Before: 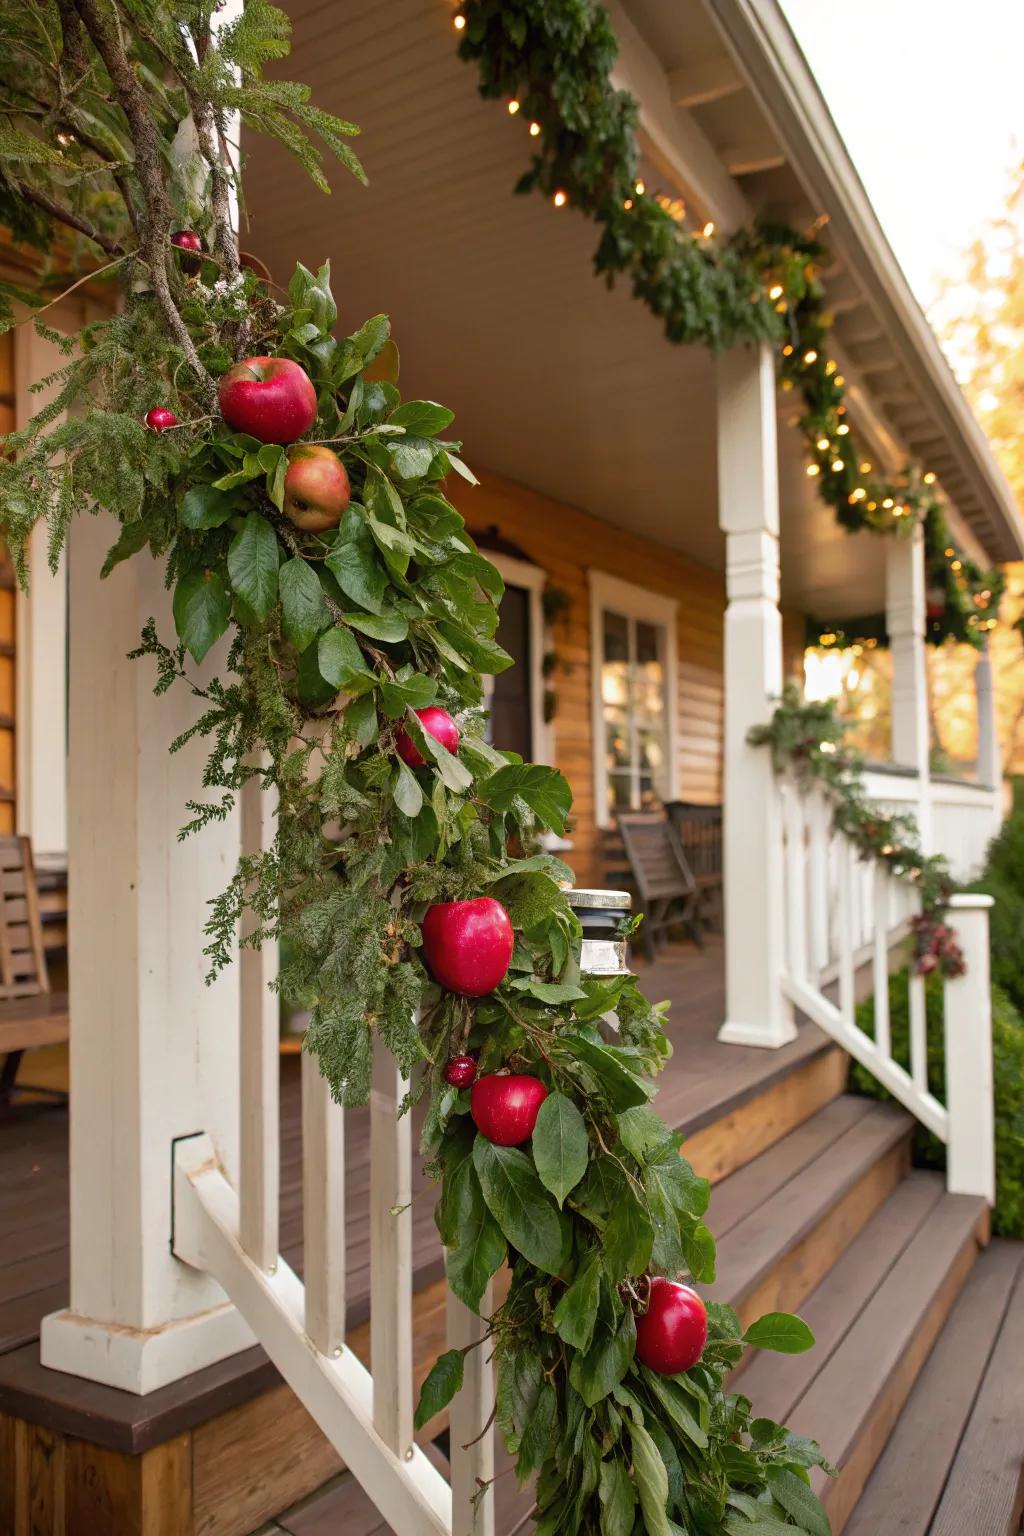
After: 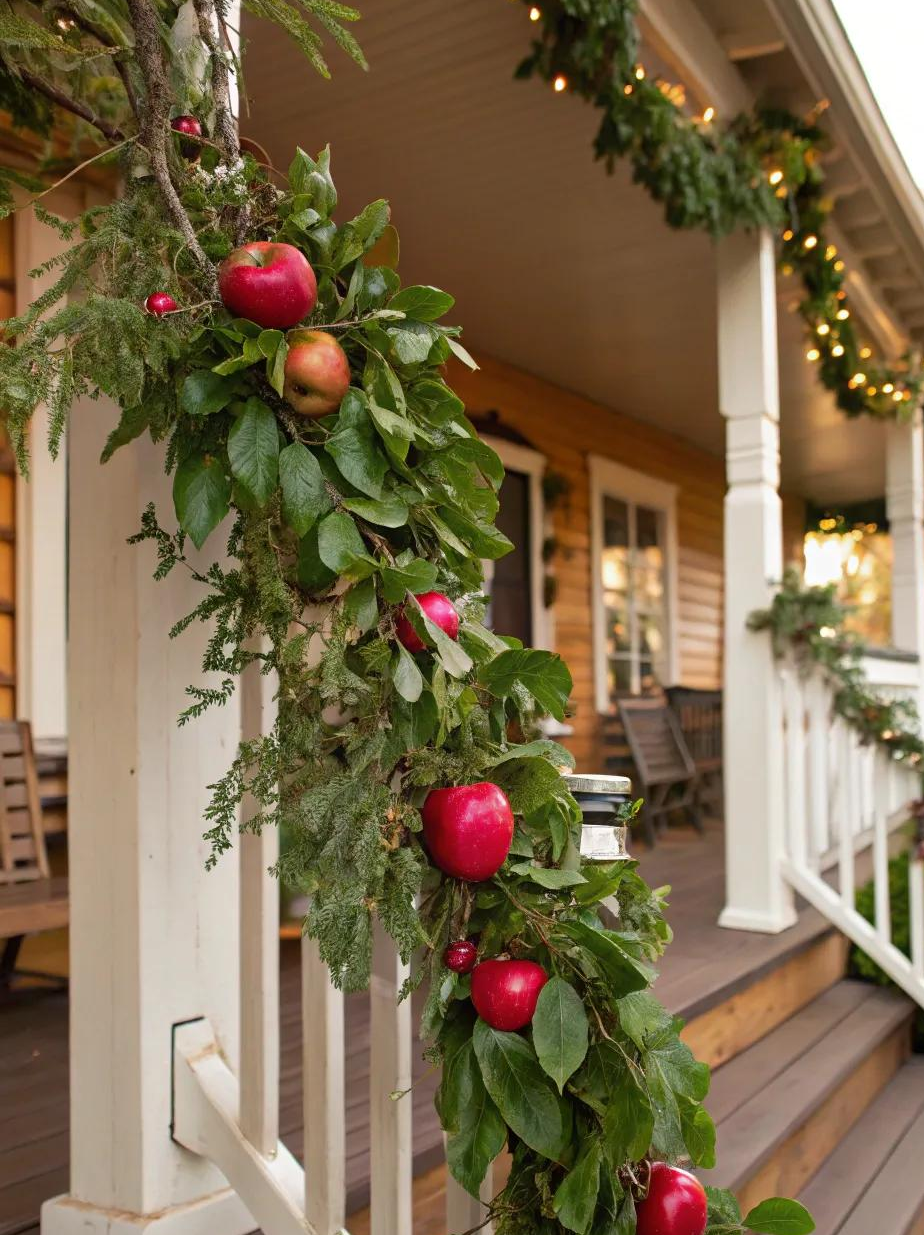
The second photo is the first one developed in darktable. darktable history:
crop: top 7.533%, right 9.687%, bottom 12.013%
